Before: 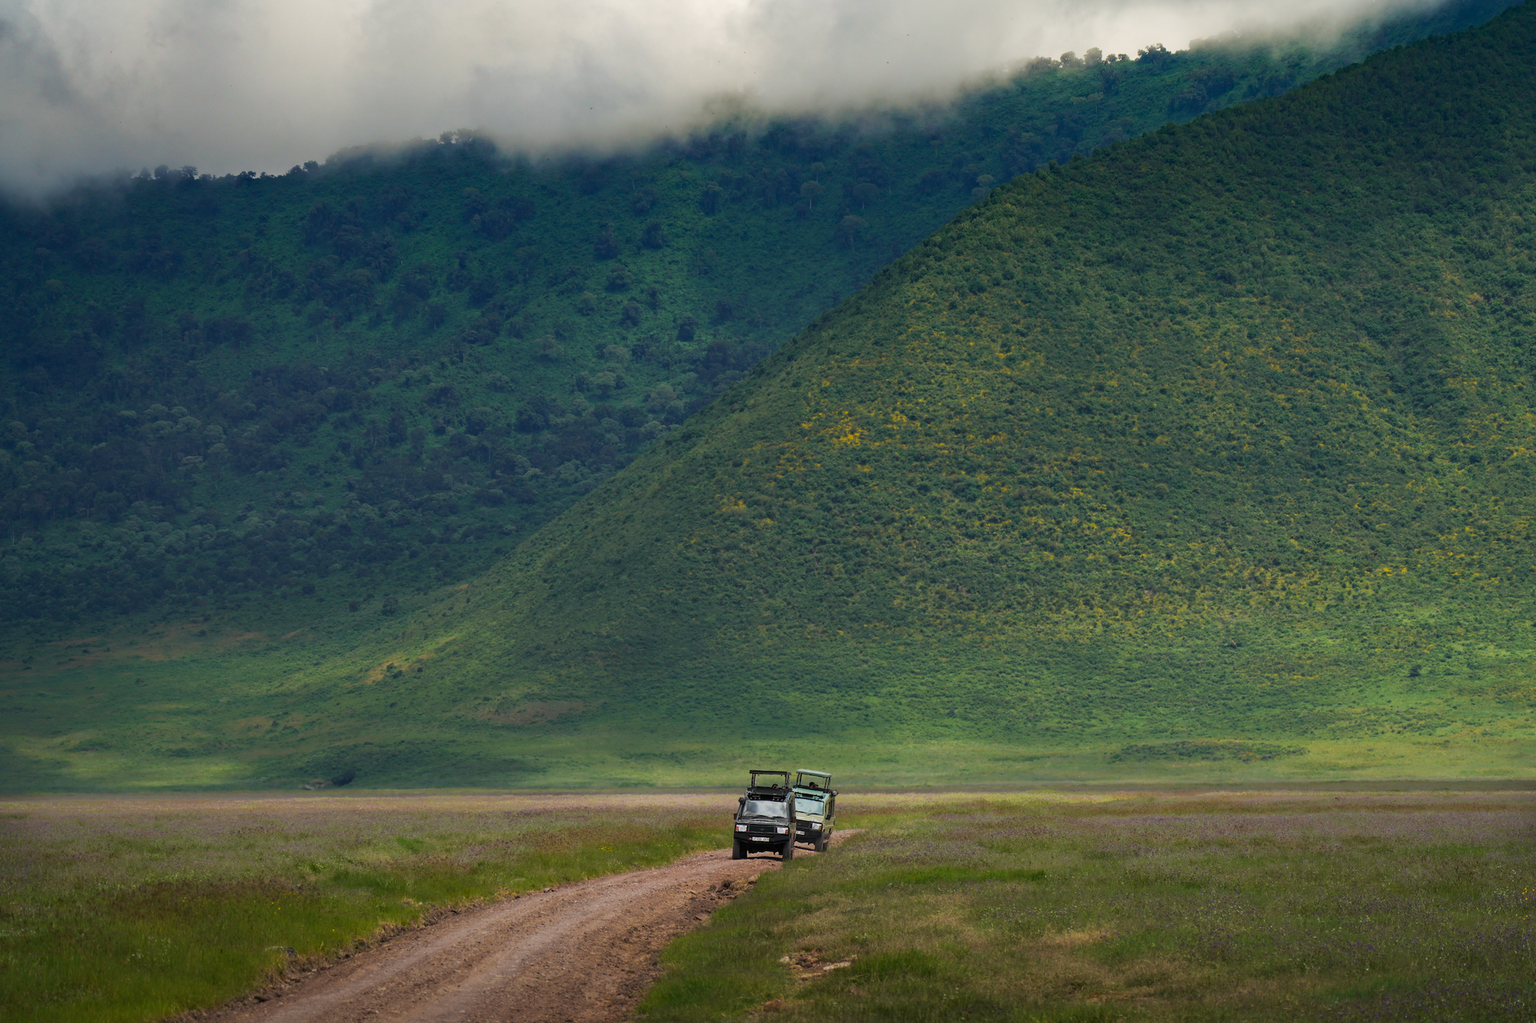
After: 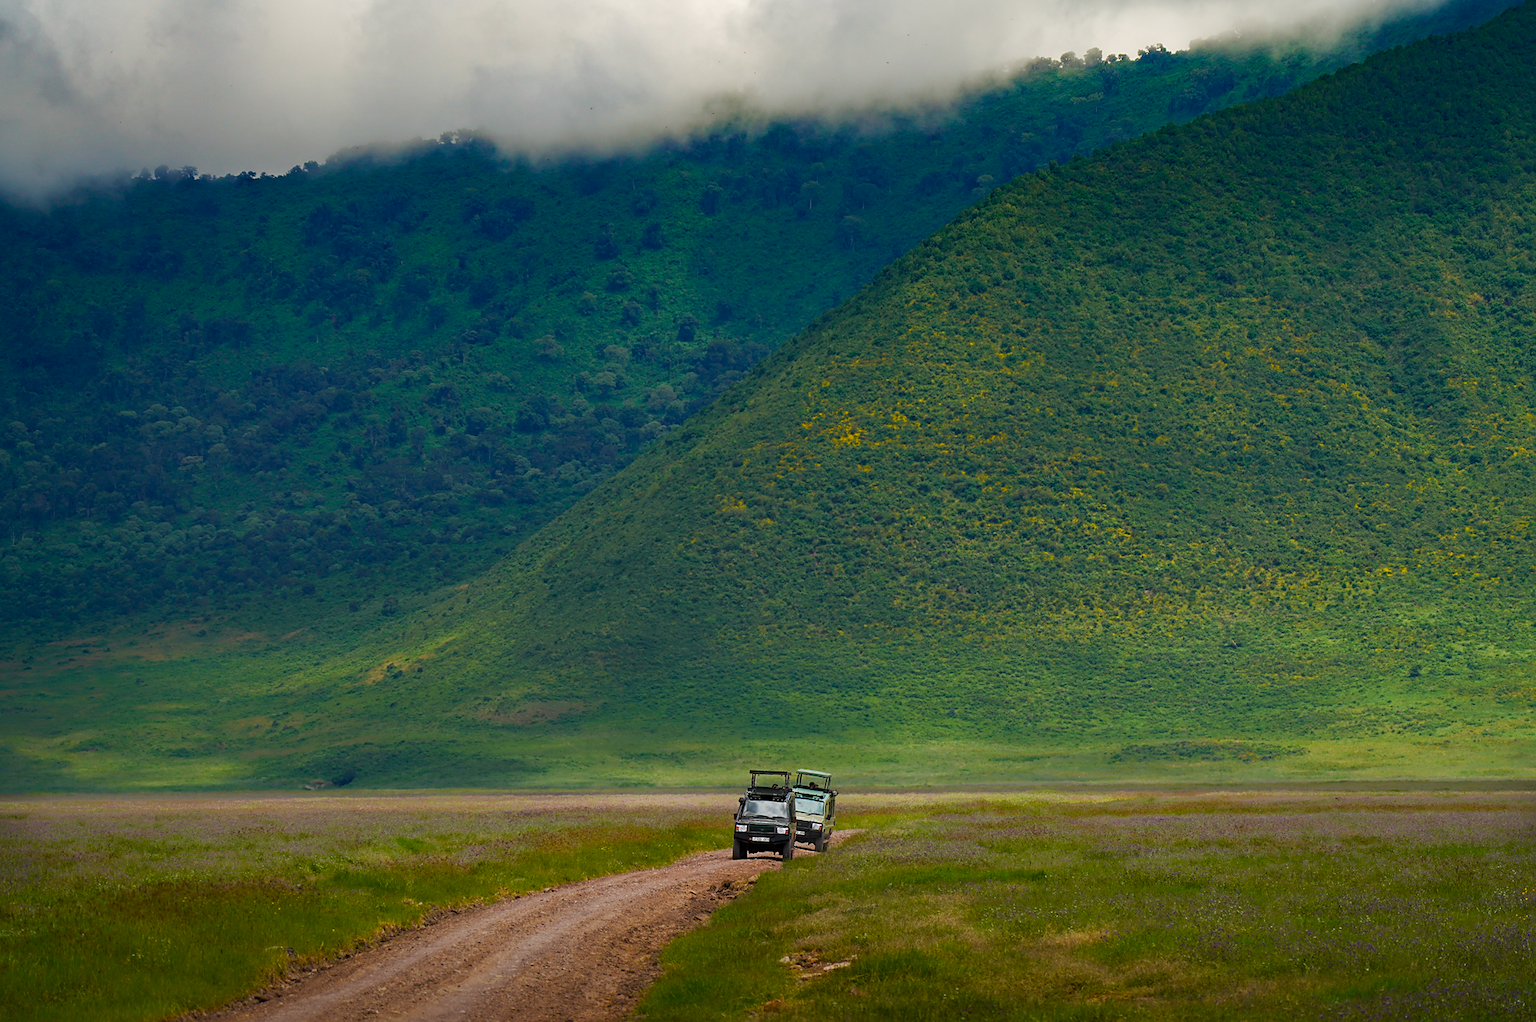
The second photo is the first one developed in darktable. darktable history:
sharpen: radius 1.864, amount 0.398, threshold 1.271
exposure: black level correction 0.001, compensate highlight preservation false
color balance rgb: perceptual saturation grading › global saturation 20%, perceptual saturation grading › highlights -25%, perceptual saturation grading › shadows 50%
